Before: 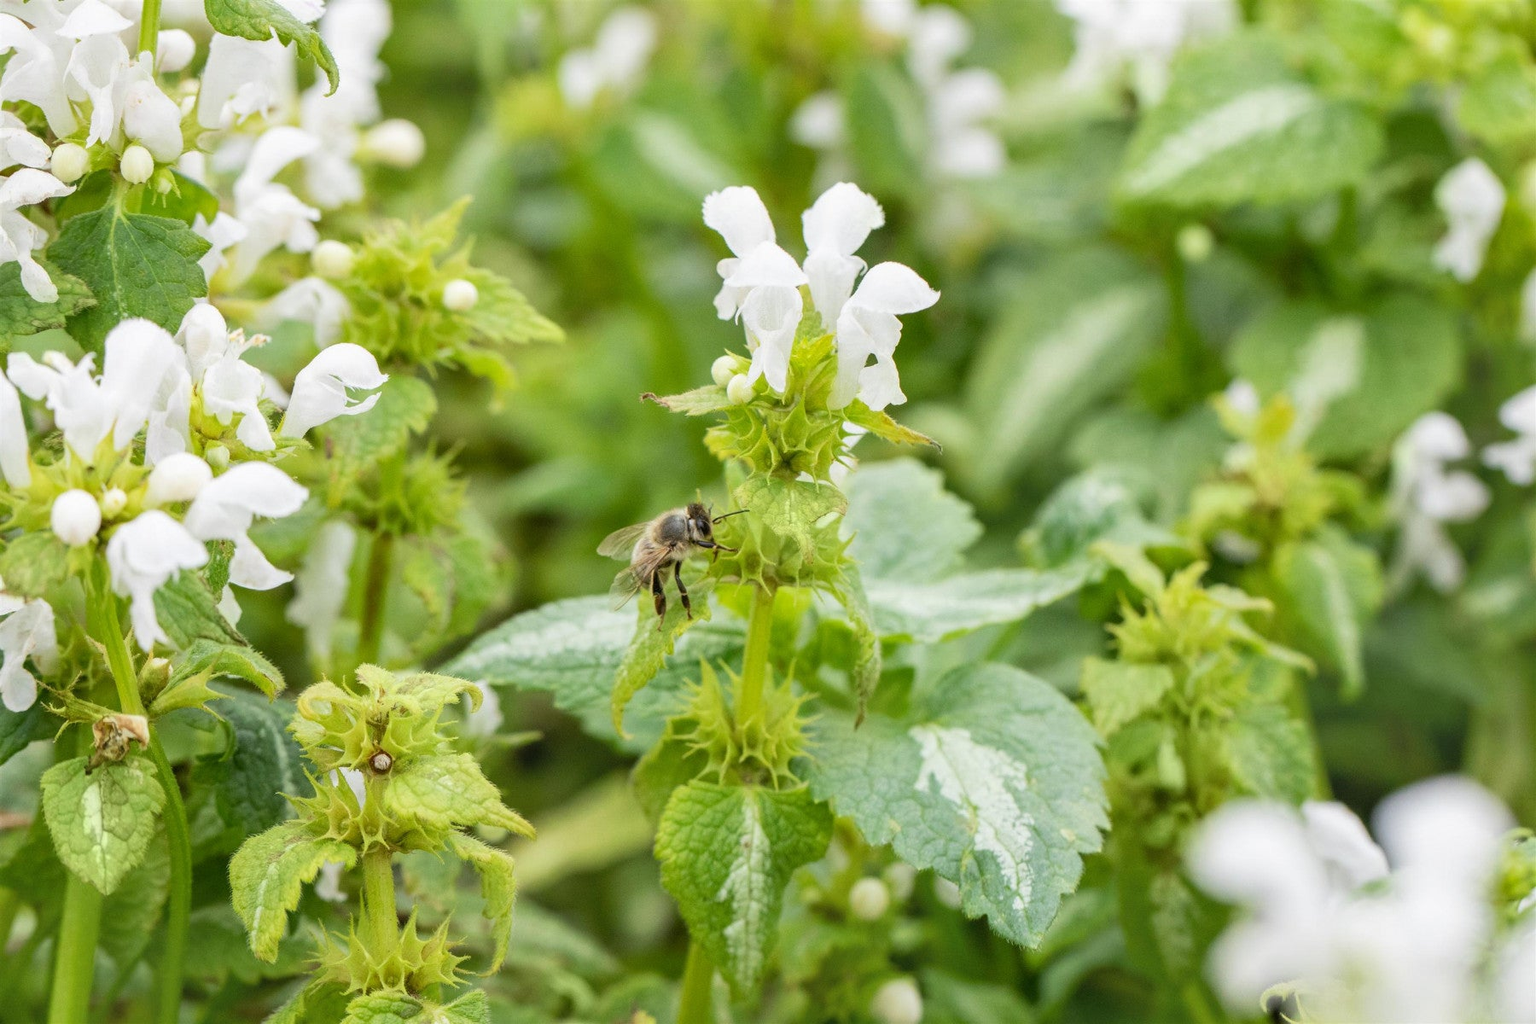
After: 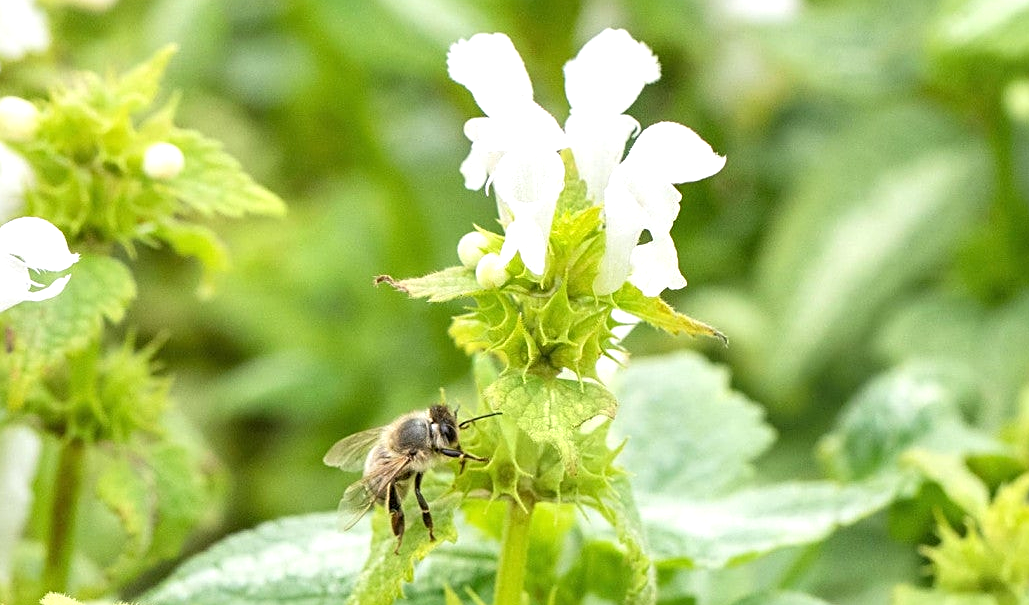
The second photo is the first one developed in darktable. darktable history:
exposure: black level correction 0, exposure 0.5 EV, compensate exposure bias true, compensate highlight preservation false
sharpen: on, module defaults
crop: left 20.932%, top 15.471%, right 21.848%, bottom 34.081%
